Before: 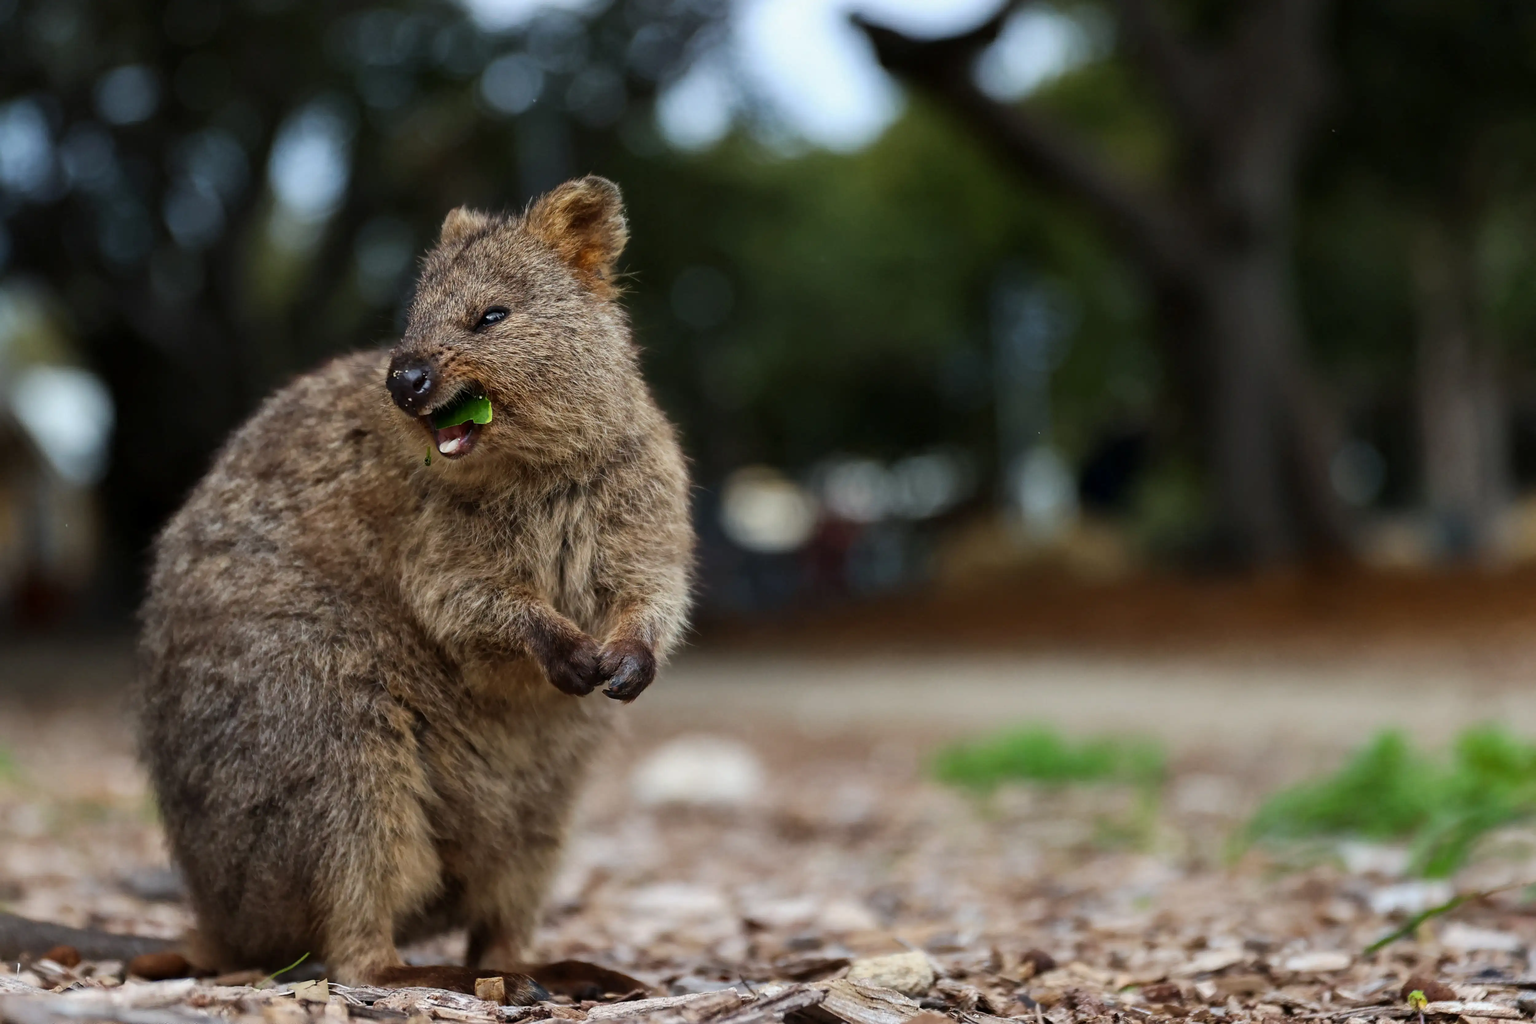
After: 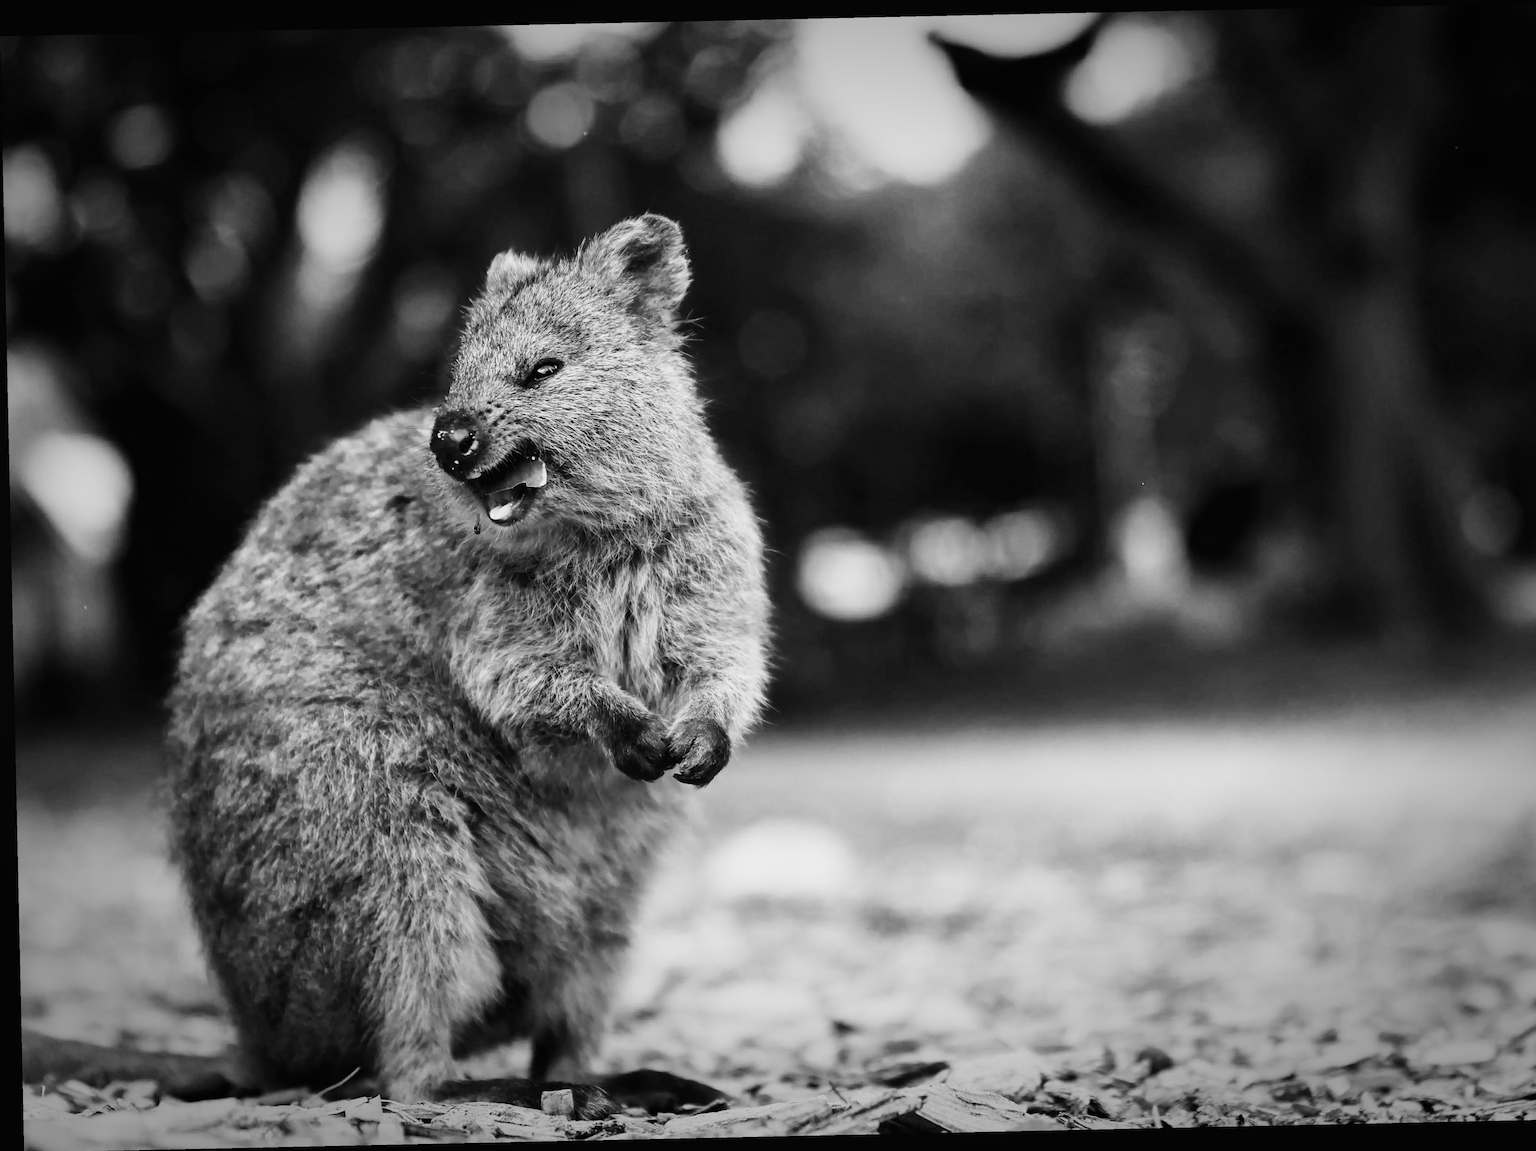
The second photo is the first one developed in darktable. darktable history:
monochrome: a -74.22, b 78.2
rotate and perspective: rotation -1.24°, automatic cropping off
crop: right 9.509%, bottom 0.031%
vignetting: fall-off start 70.97%, brightness -0.584, saturation -0.118, width/height ratio 1.333
base curve: curves: ch0 [(0, 0.003) (0.001, 0.002) (0.006, 0.004) (0.02, 0.022) (0.048, 0.086) (0.094, 0.234) (0.162, 0.431) (0.258, 0.629) (0.385, 0.8) (0.548, 0.918) (0.751, 0.988) (1, 1)], preserve colors none
